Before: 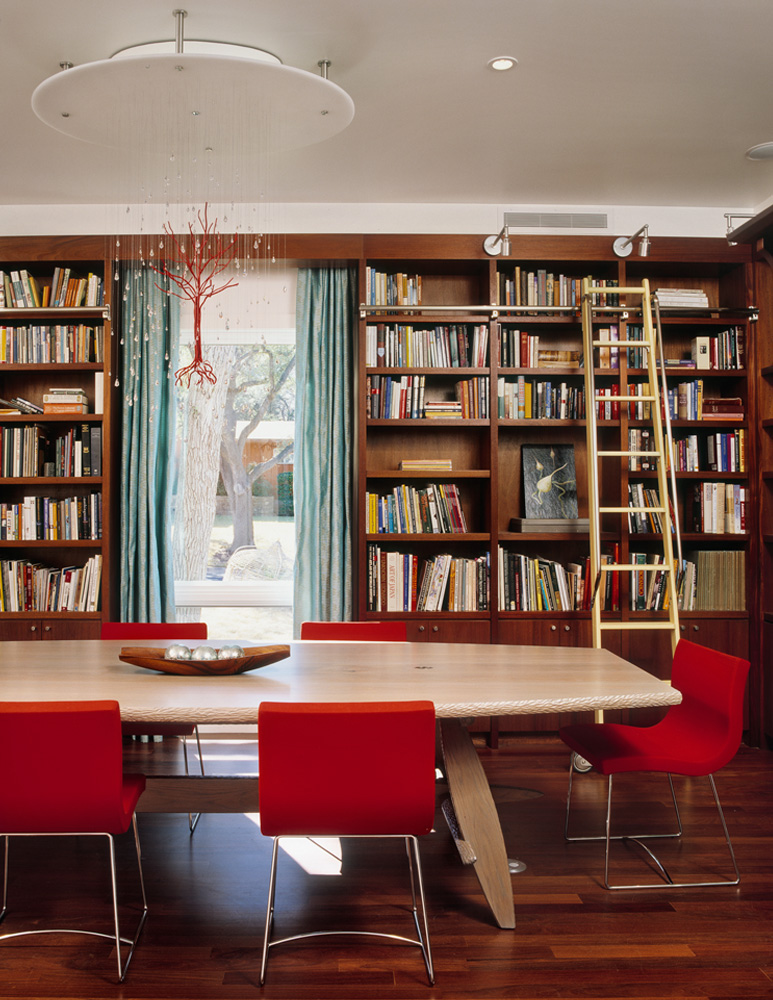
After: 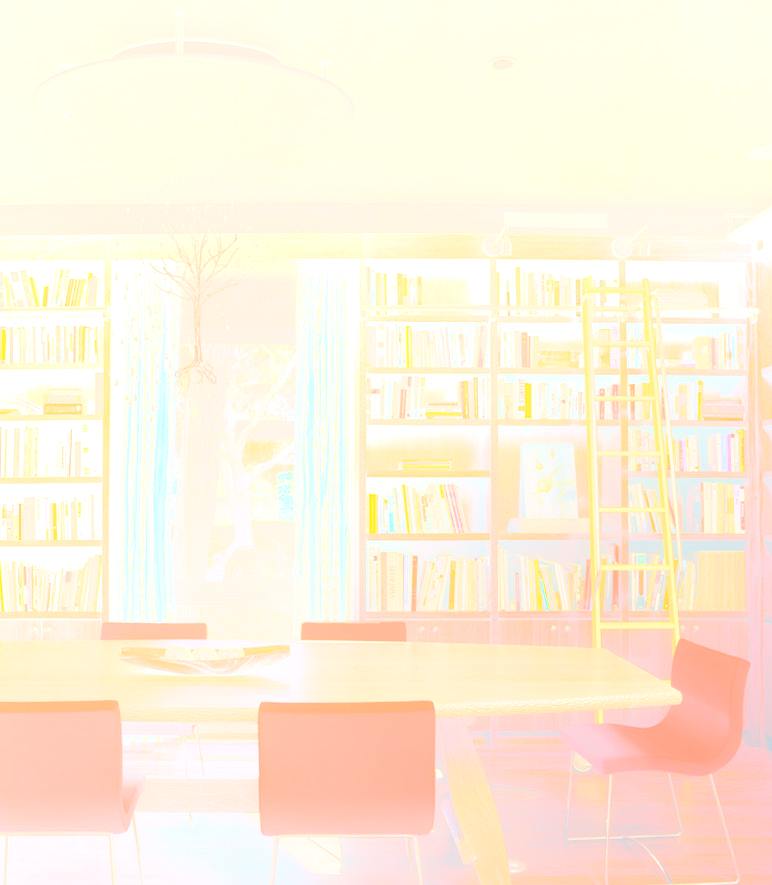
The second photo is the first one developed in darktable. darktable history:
color correction: highlights a* 5.38, highlights b* 5.3, shadows a* -4.26, shadows b* -5.11
exposure: black level correction 0, exposure 0.9 EV, compensate highlight preservation false
crop and rotate: top 0%, bottom 11.49%
bloom: size 70%, threshold 25%, strength 70%
